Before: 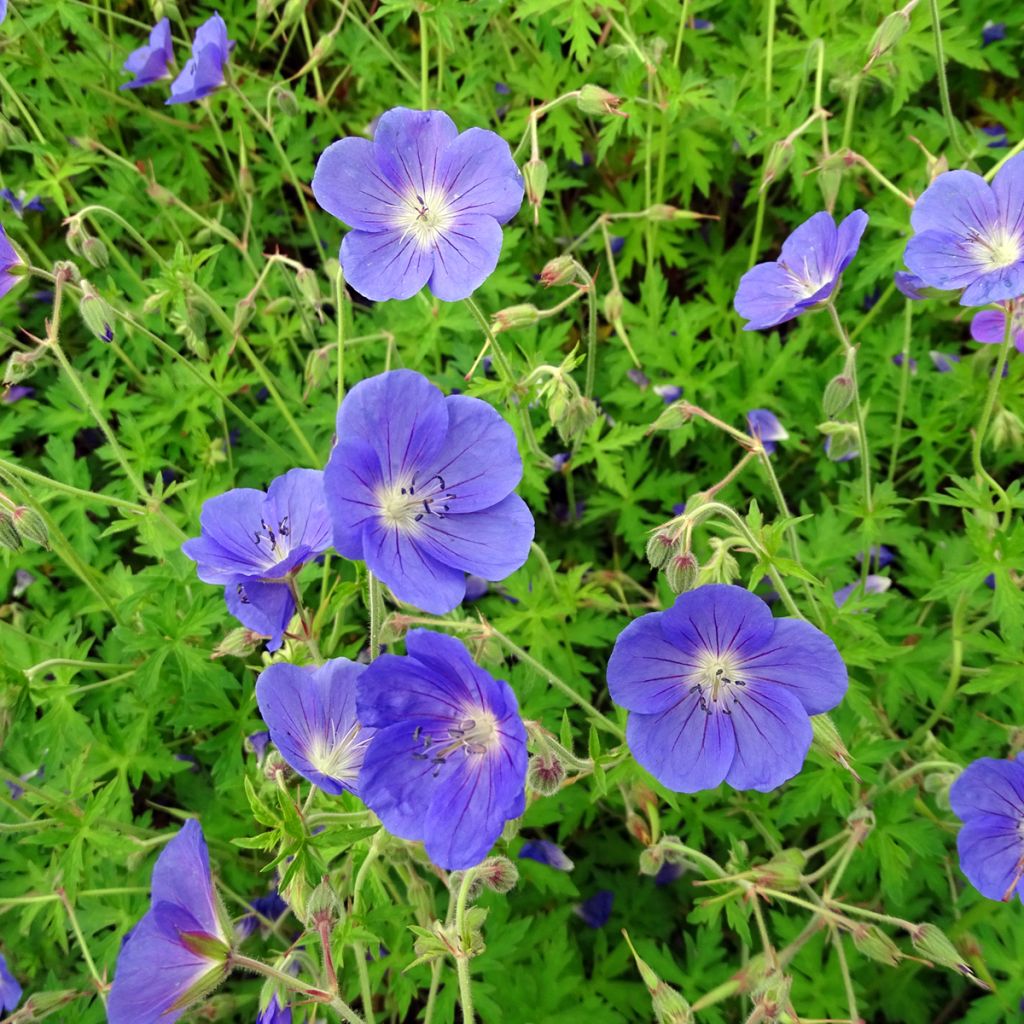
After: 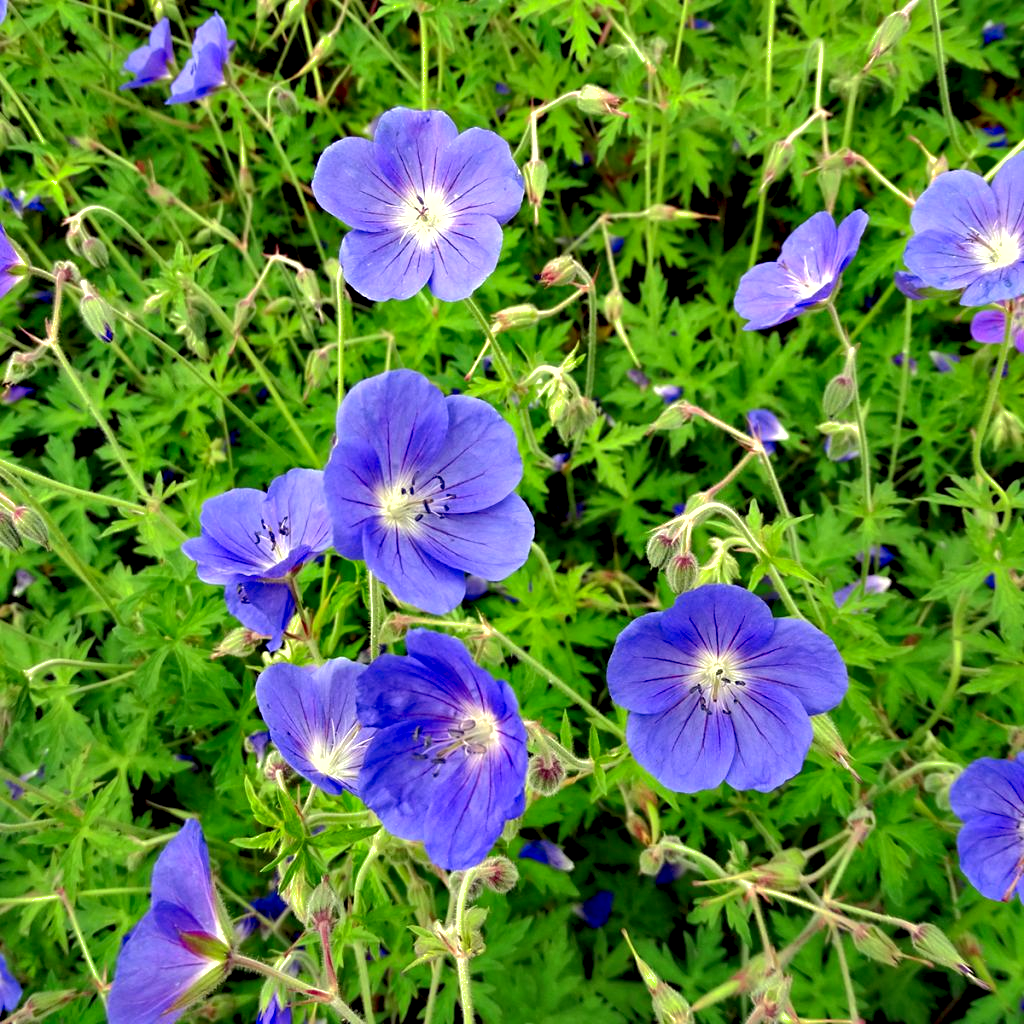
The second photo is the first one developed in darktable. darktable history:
contrast equalizer: y [[0.6 ×6], [0.55 ×6], [0 ×6], [0 ×6], [0 ×6]]
shadows and highlights: on, module defaults
